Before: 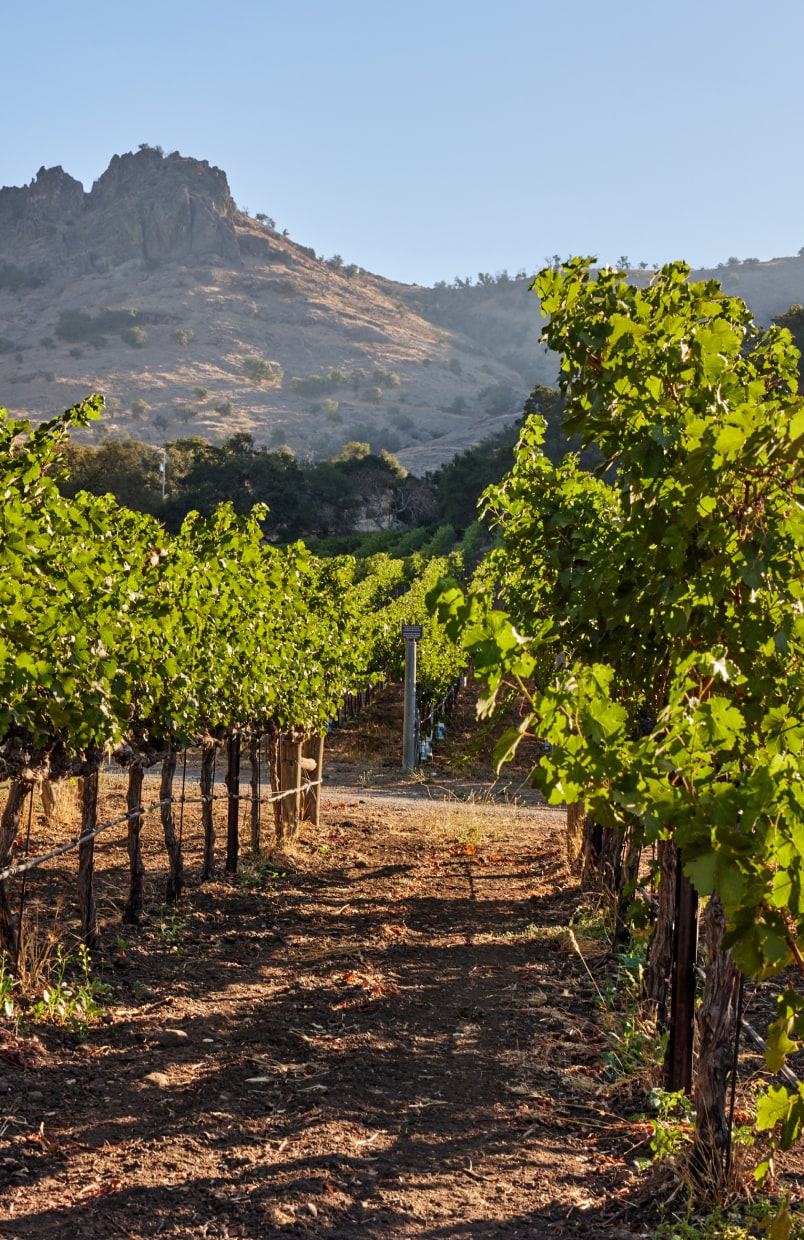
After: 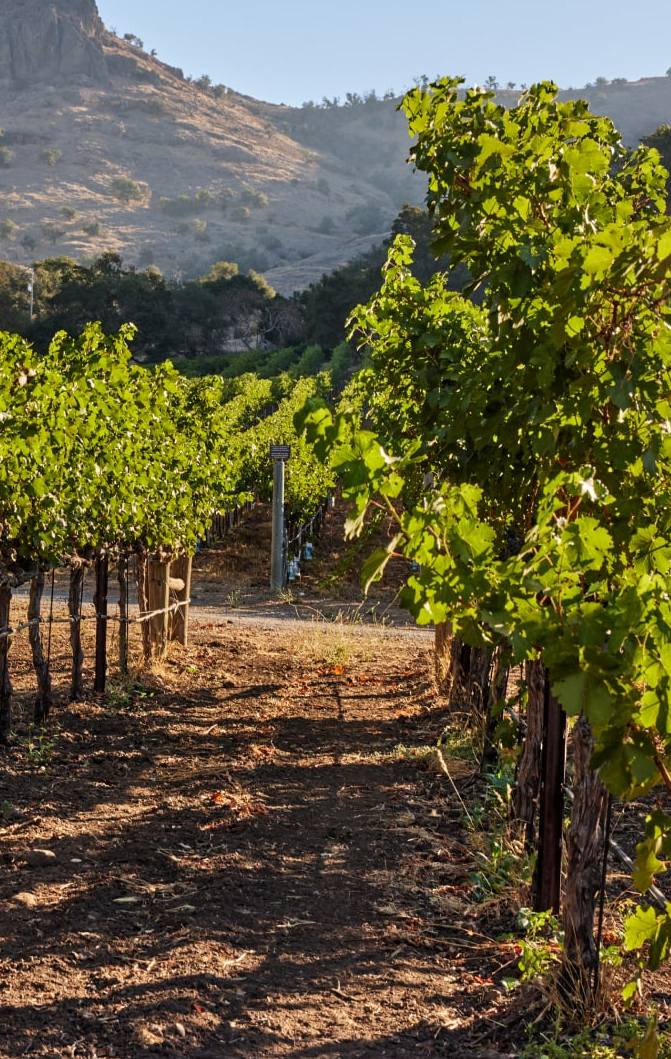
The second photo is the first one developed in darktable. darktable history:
crop: left 16.453%, top 14.547%
